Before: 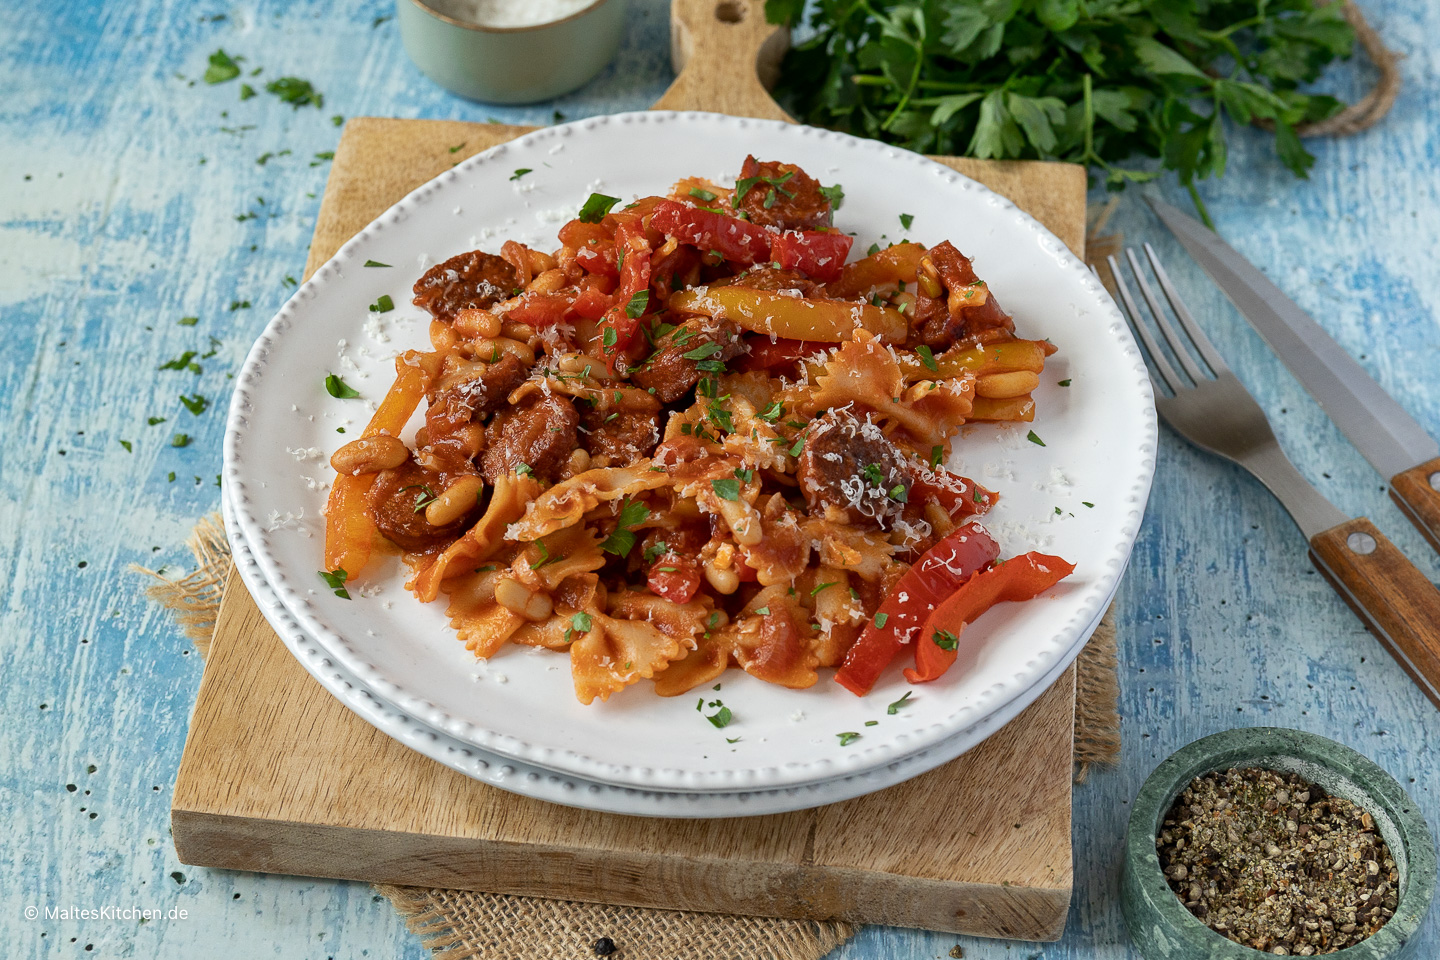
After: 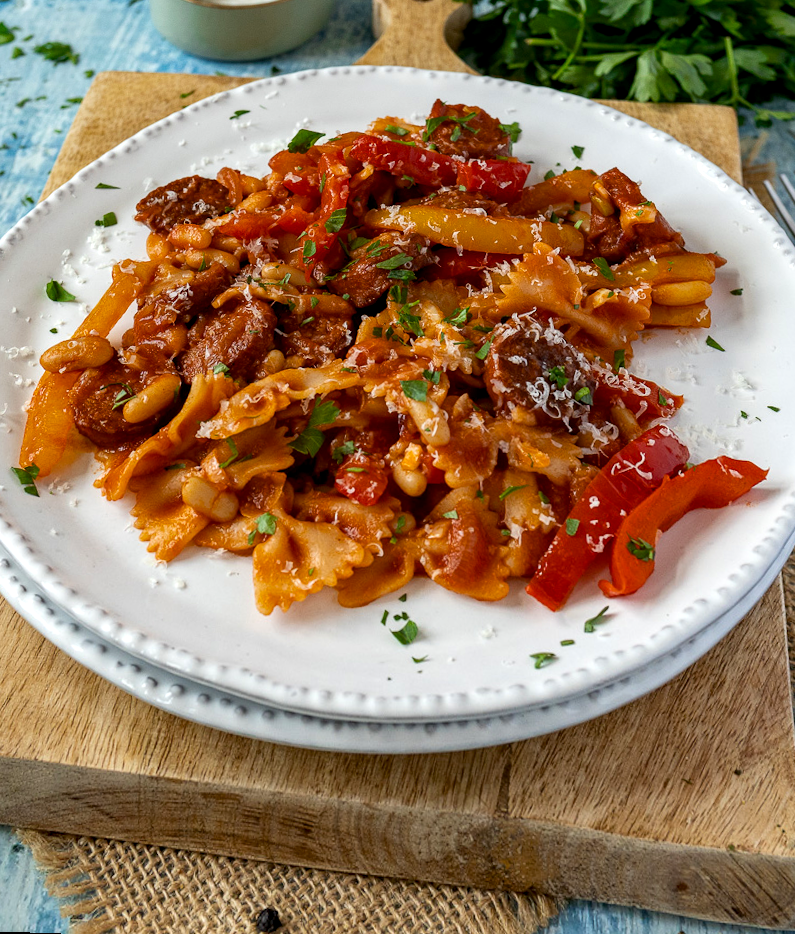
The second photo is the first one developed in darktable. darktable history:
crop and rotate: left 13.342%, right 19.991%
local contrast: shadows 94%
rotate and perspective: rotation 0.72°, lens shift (vertical) -0.352, lens shift (horizontal) -0.051, crop left 0.152, crop right 0.859, crop top 0.019, crop bottom 0.964
color balance rgb: linear chroma grading › global chroma 10%, perceptual saturation grading › global saturation 5%, perceptual brilliance grading › global brilliance 4%, global vibrance 7%, saturation formula JzAzBz (2021)
